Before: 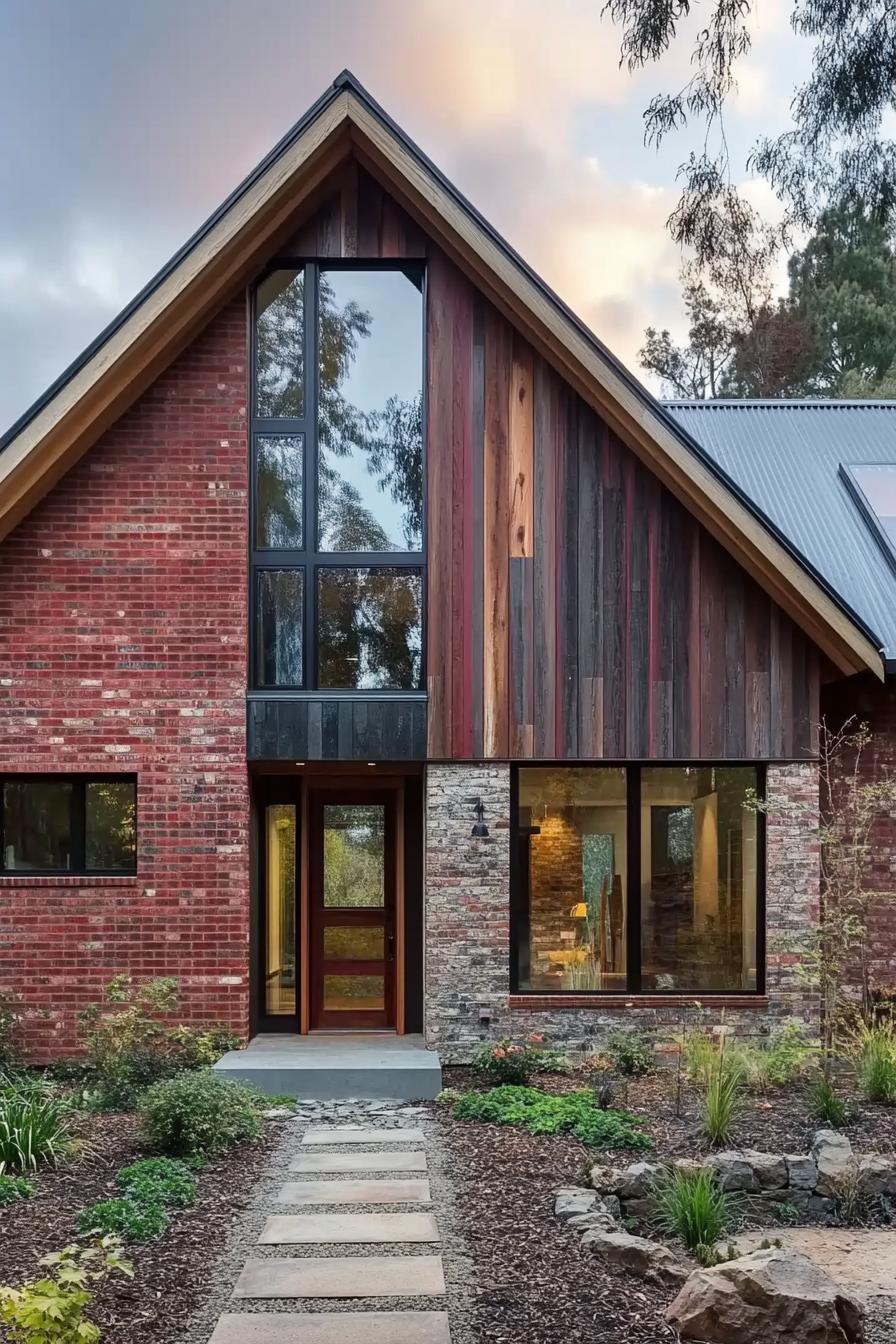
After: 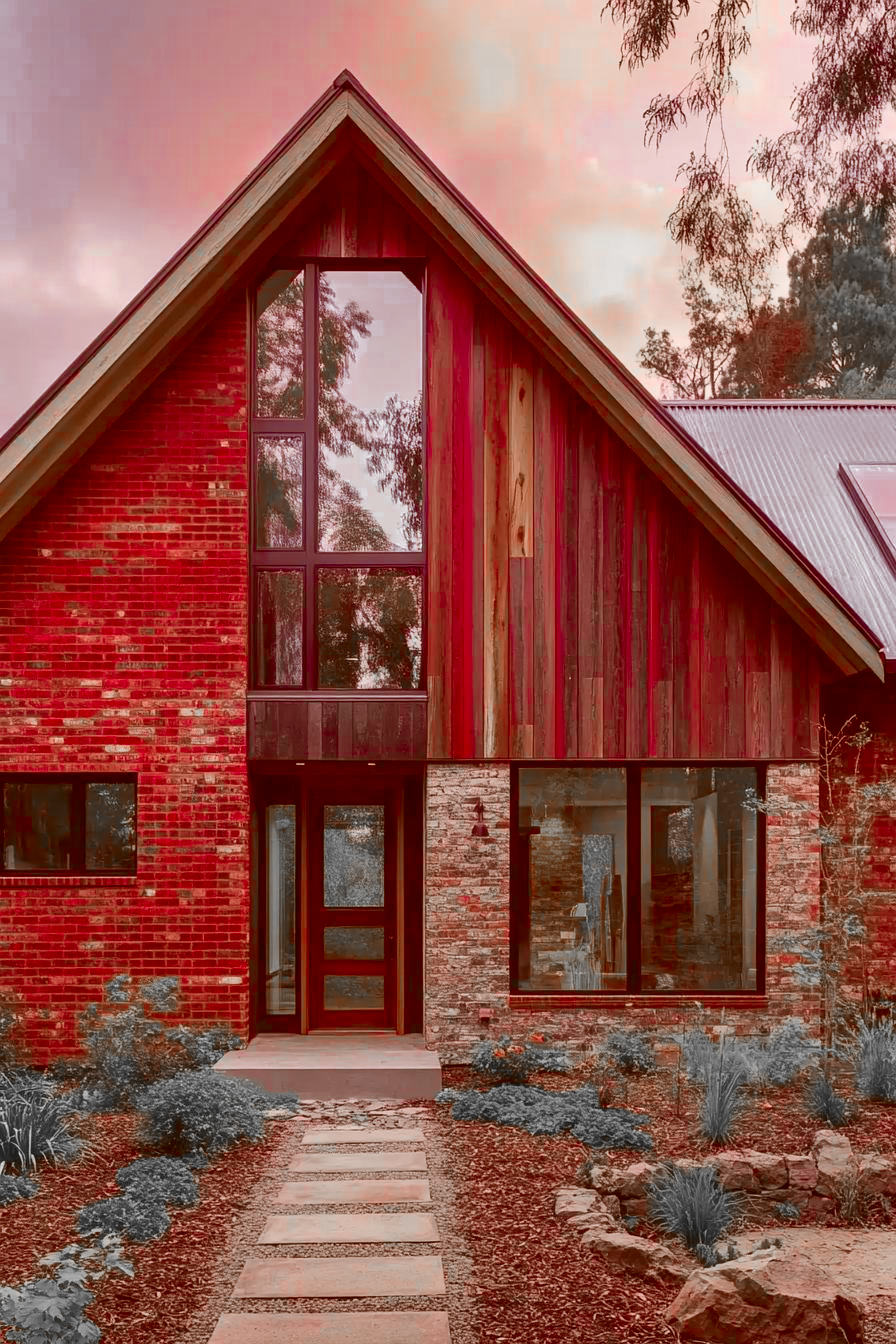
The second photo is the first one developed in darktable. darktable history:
color correction: highlights a* 9.55, highlights b* 8.73, shadows a* 39.56, shadows b* 39.4, saturation 0.822
color zones: curves: ch0 [(0, 0.352) (0.143, 0.407) (0.286, 0.386) (0.429, 0.431) (0.571, 0.829) (0.714, 0.853) (0.857, 0.833) (1, 0.352)]; ch1 [(0, 0.604) (0.072, 0.726) (0.096, 0.608) (0.205, 0.007) (0.571, -0.006) (0.839, -0.013) (0.857, -0.012) (1, 0.604)]
color balance rgb: linear chroma grading › global chroma 14.793%, perceptual saturation grading › global saturation 19.728%, perceptual brilliance grading › highlights 11.575%, contrast -19.973%
